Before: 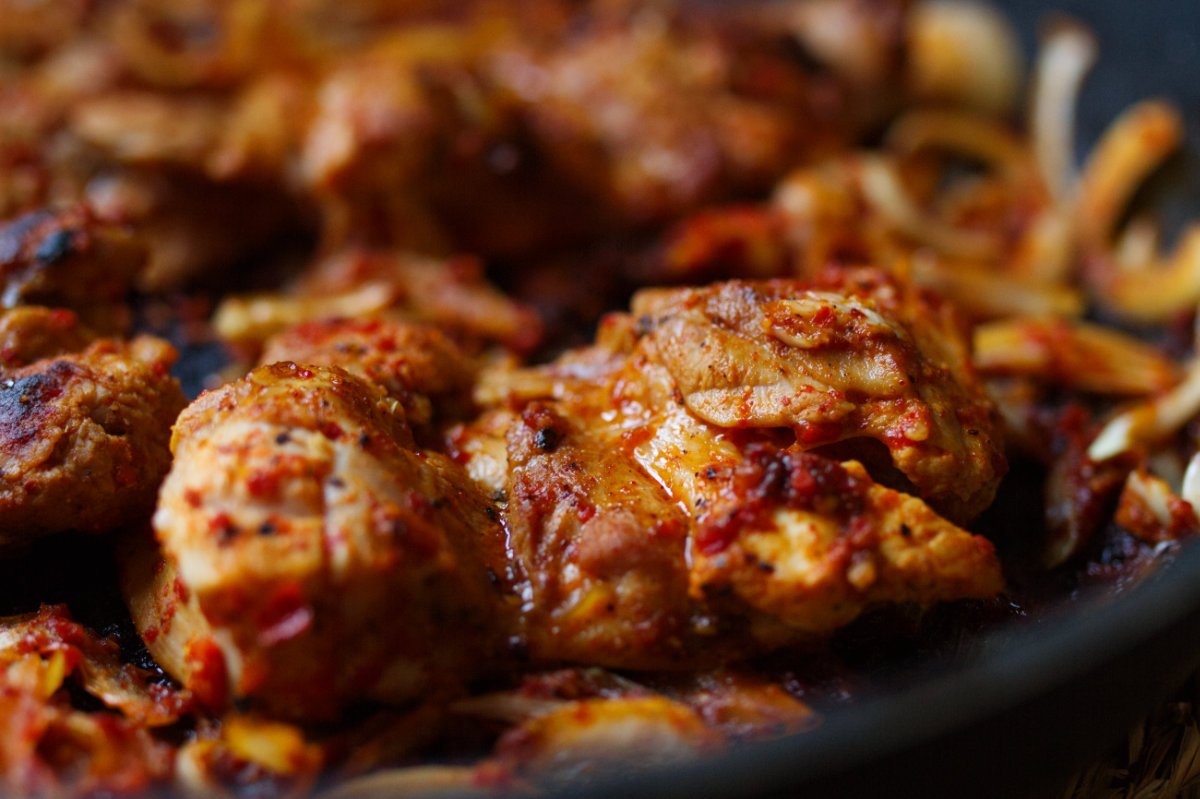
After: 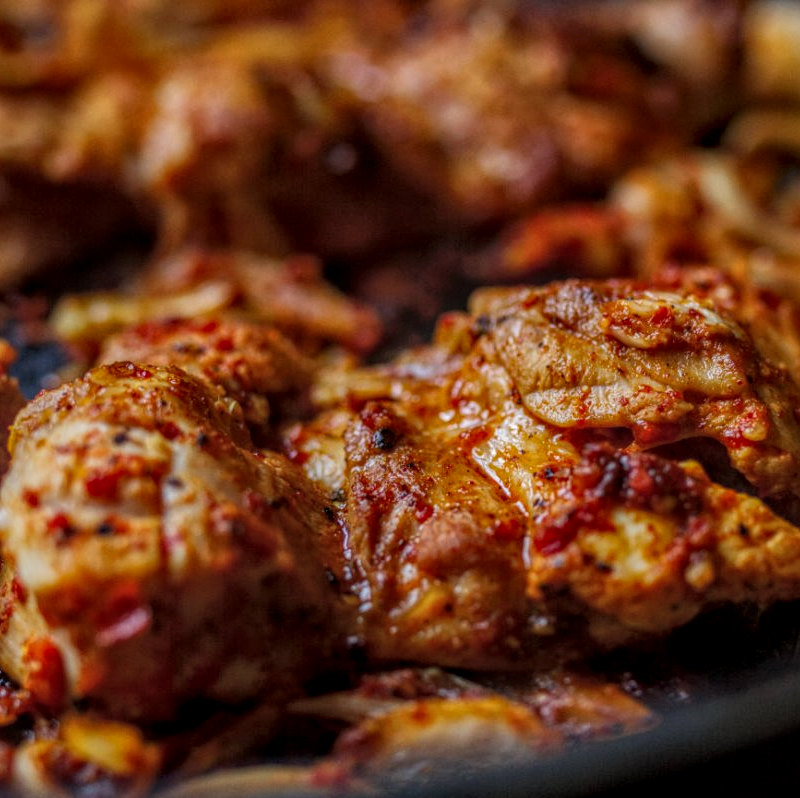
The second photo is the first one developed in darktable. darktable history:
crop and rotate: left 13.537%, right 19.796%
local contrast: highlights 0%, shadows 0%, detail 200%, midtone range 0.25
